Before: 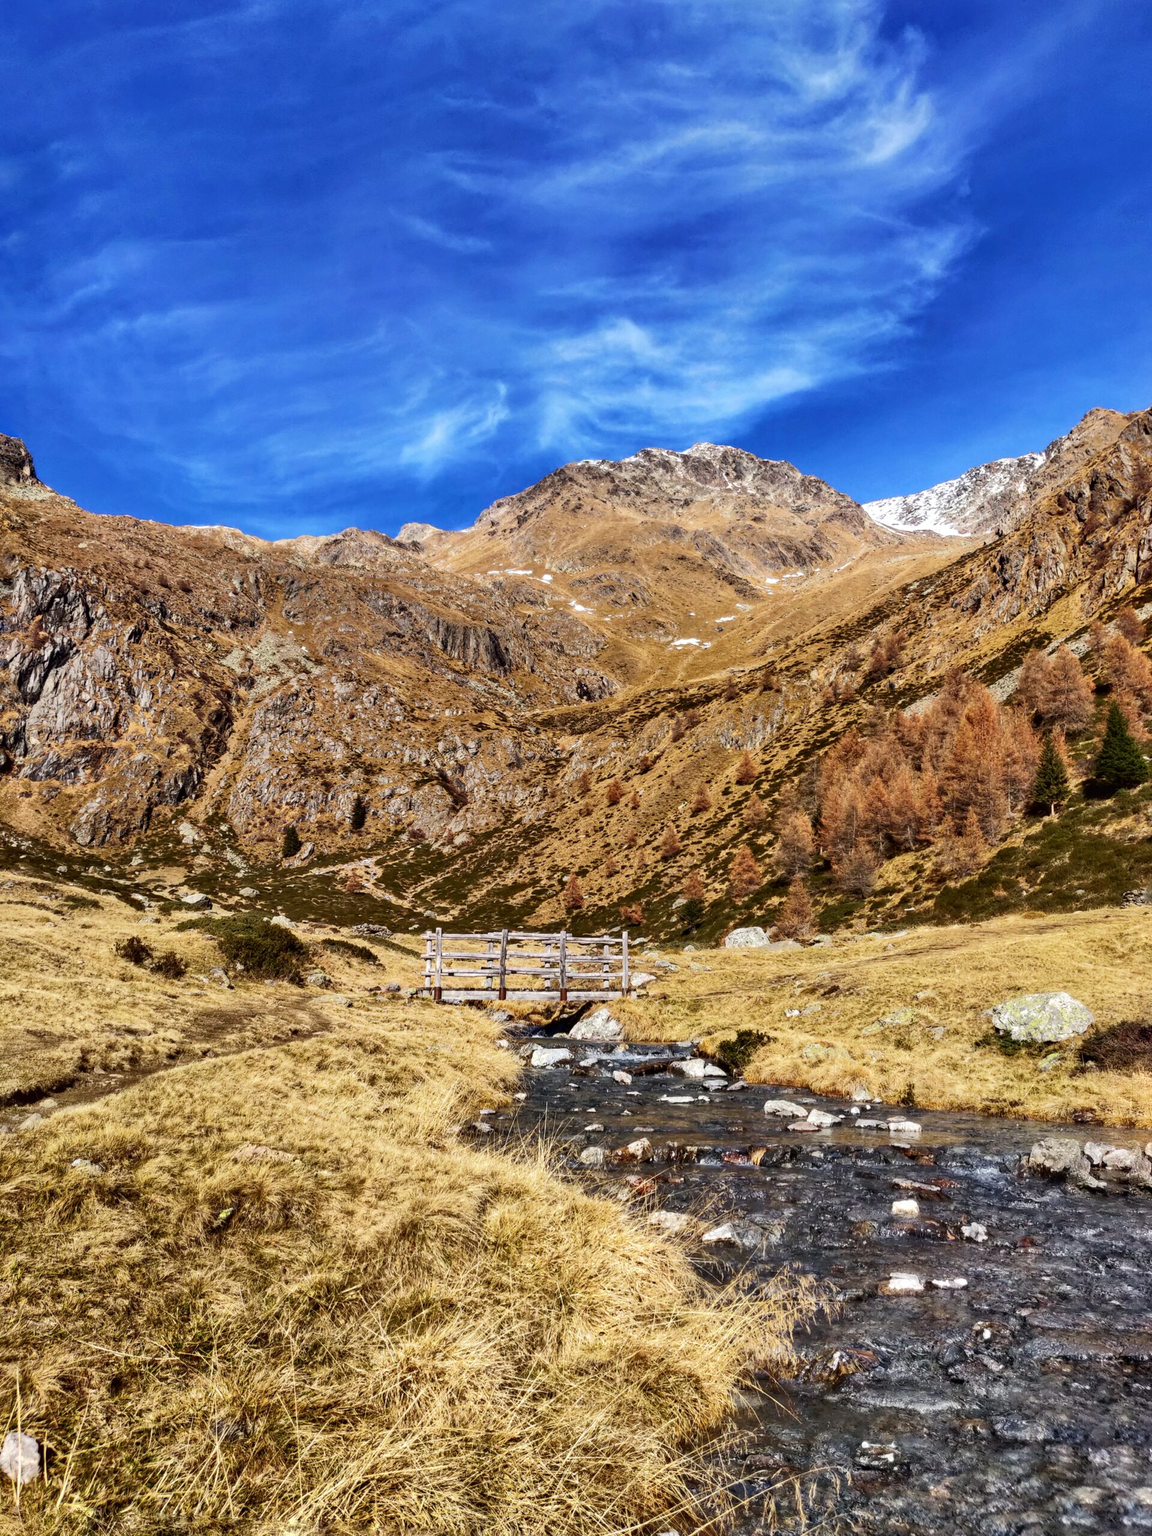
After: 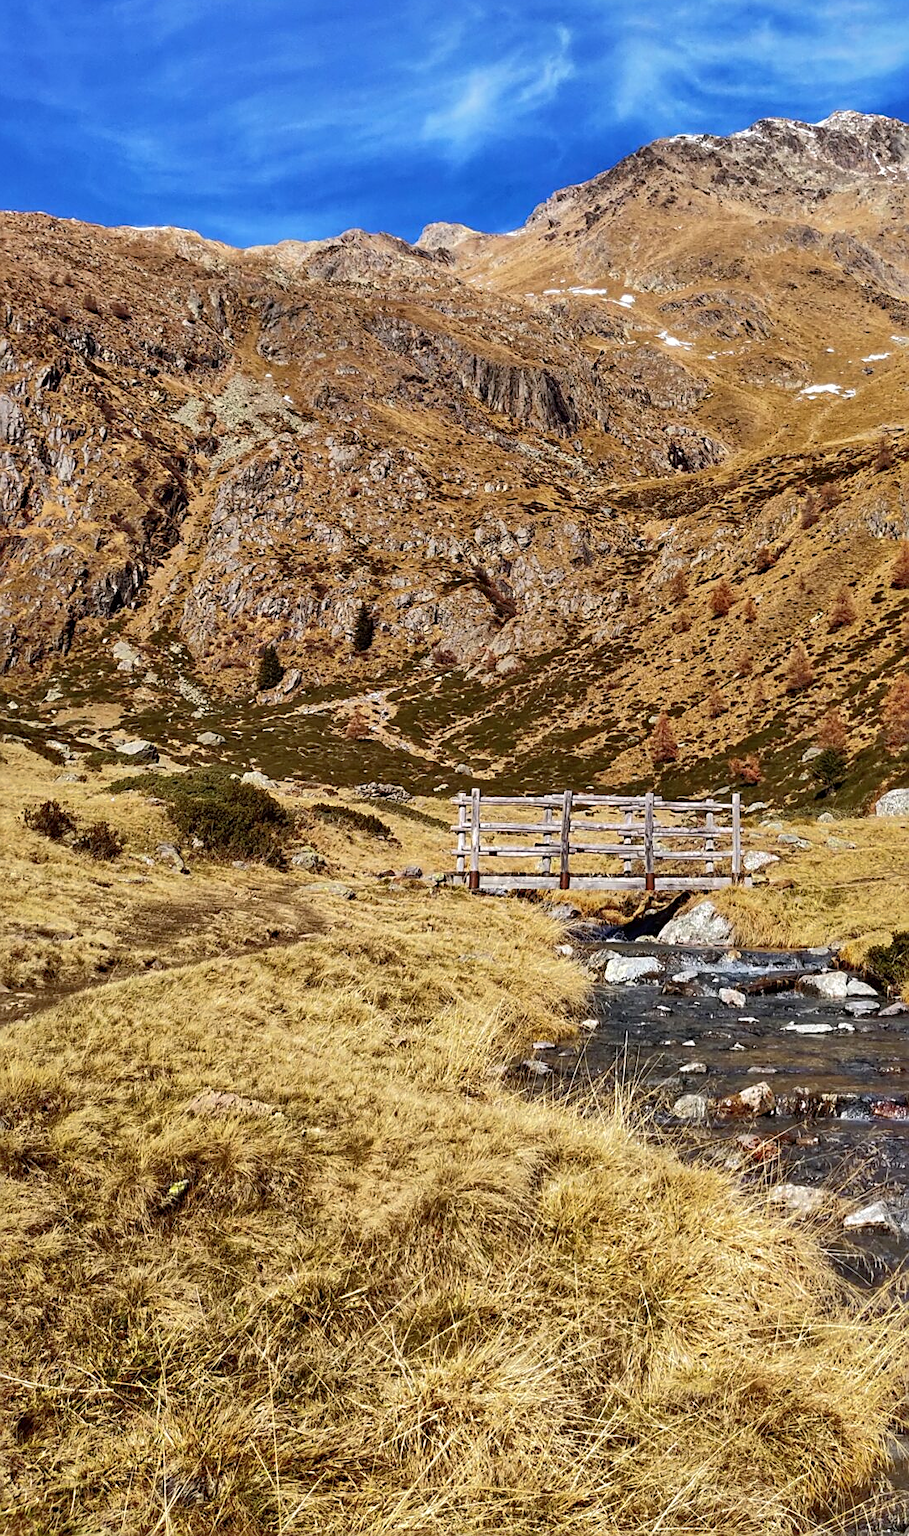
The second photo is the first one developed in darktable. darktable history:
shadows and highlights: on, module defaults
crop: left 8.586%, top 23.674%, right 34.873%, bottom 4.745%
sharpen: on, module defaults
